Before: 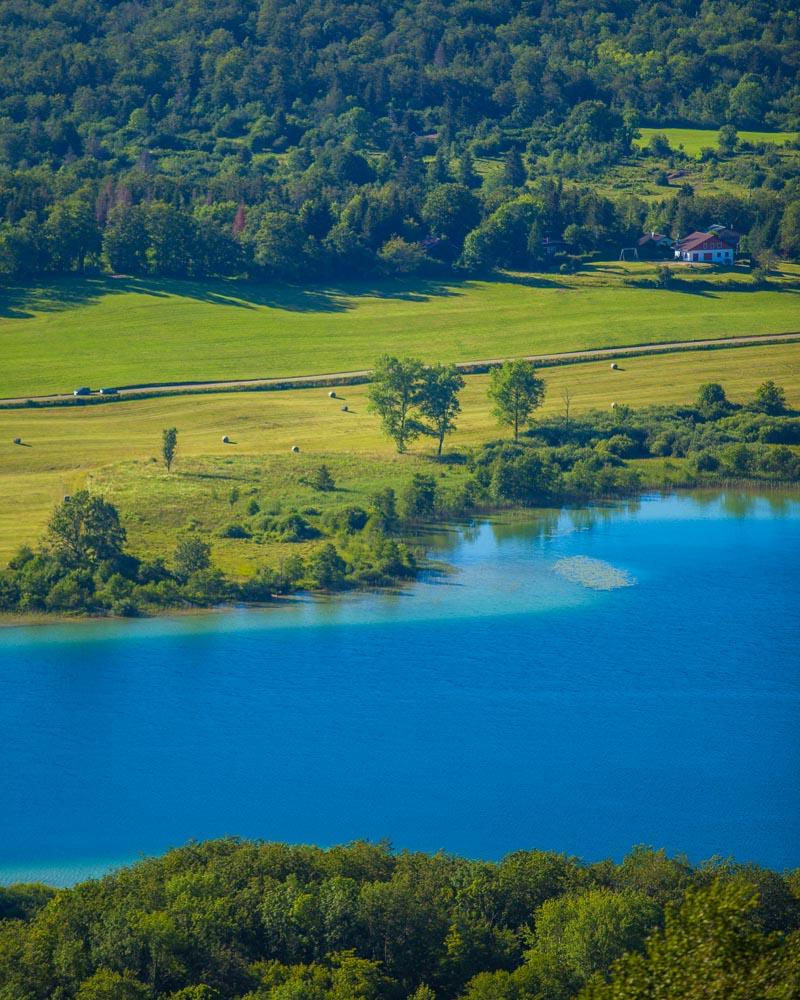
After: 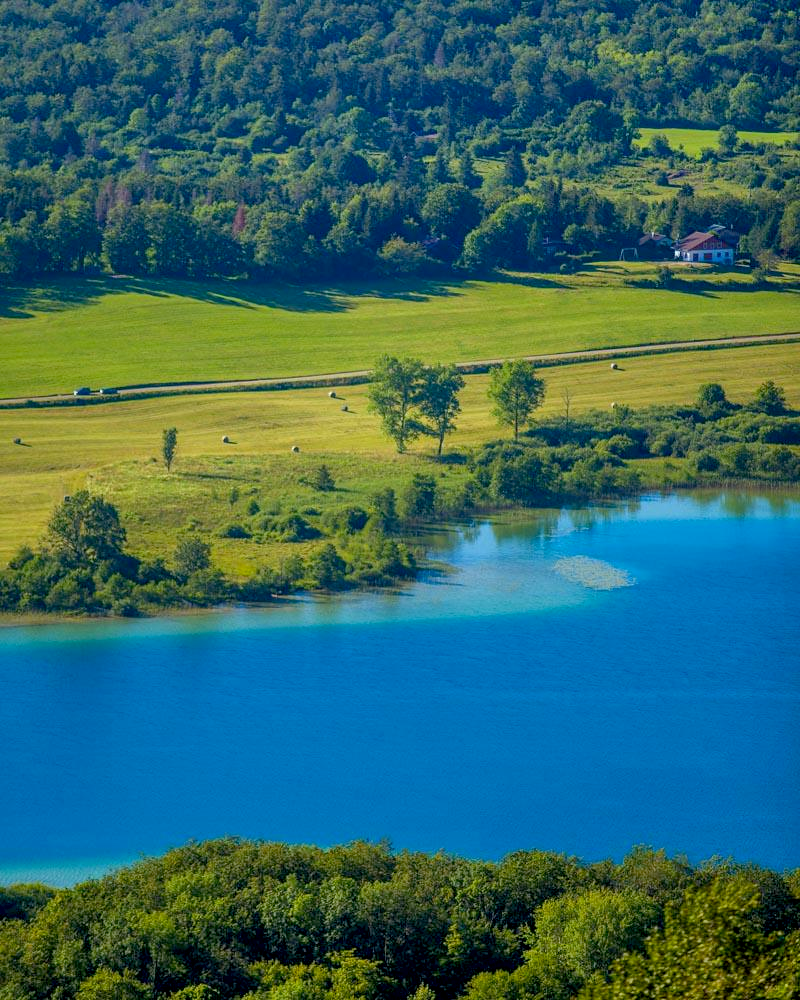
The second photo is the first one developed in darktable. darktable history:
shadows and highlights: low approximation 0.01, soften with gaussian
exposure: black level correction 0.01, exposure 0.017 EV, compensate highlight preservation false
